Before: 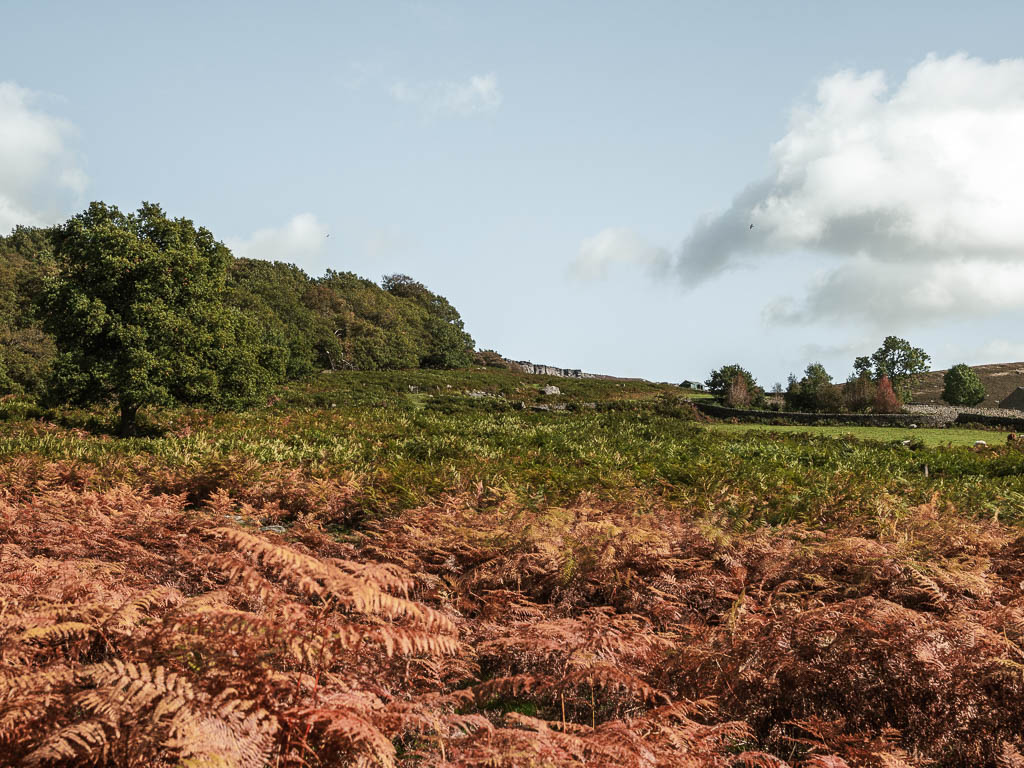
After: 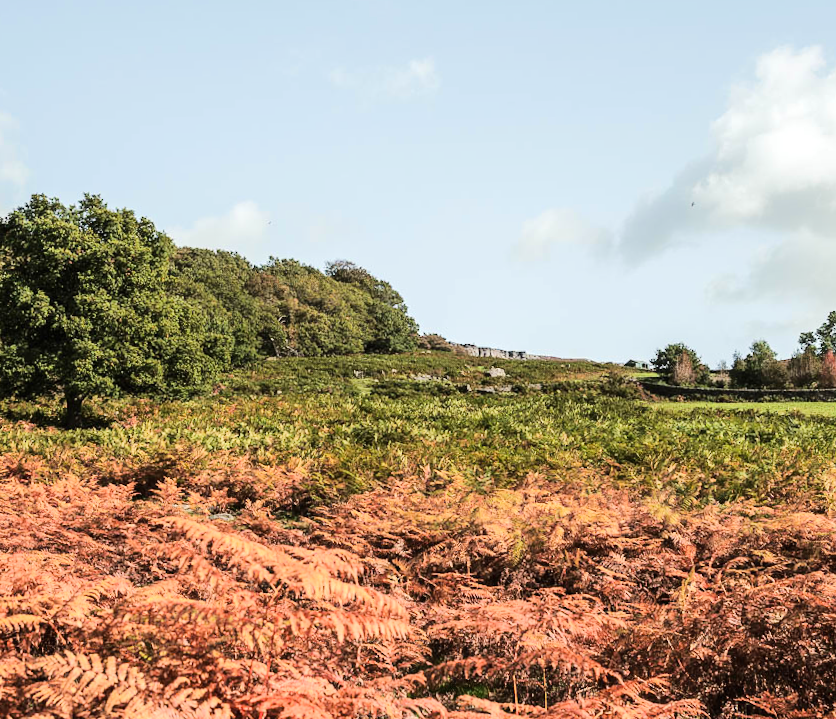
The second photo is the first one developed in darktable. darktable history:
crop and rotate: angle 1.26°, left 4.172%, top 0.889%, right 11.746%, bottom 2.655%
tone equalizer: -7 EV 0.146 EV, -6 EV 0.593 EV, -5 EV 1.15 EV, -4 EV 1.32 EV, -3 EV 1.15 EV, -2 EV 0.6 EV, -1 EV 0.155 EV, edges refinement/feathering 500, mask exposure compensation -1.57 EV, preserve details no
